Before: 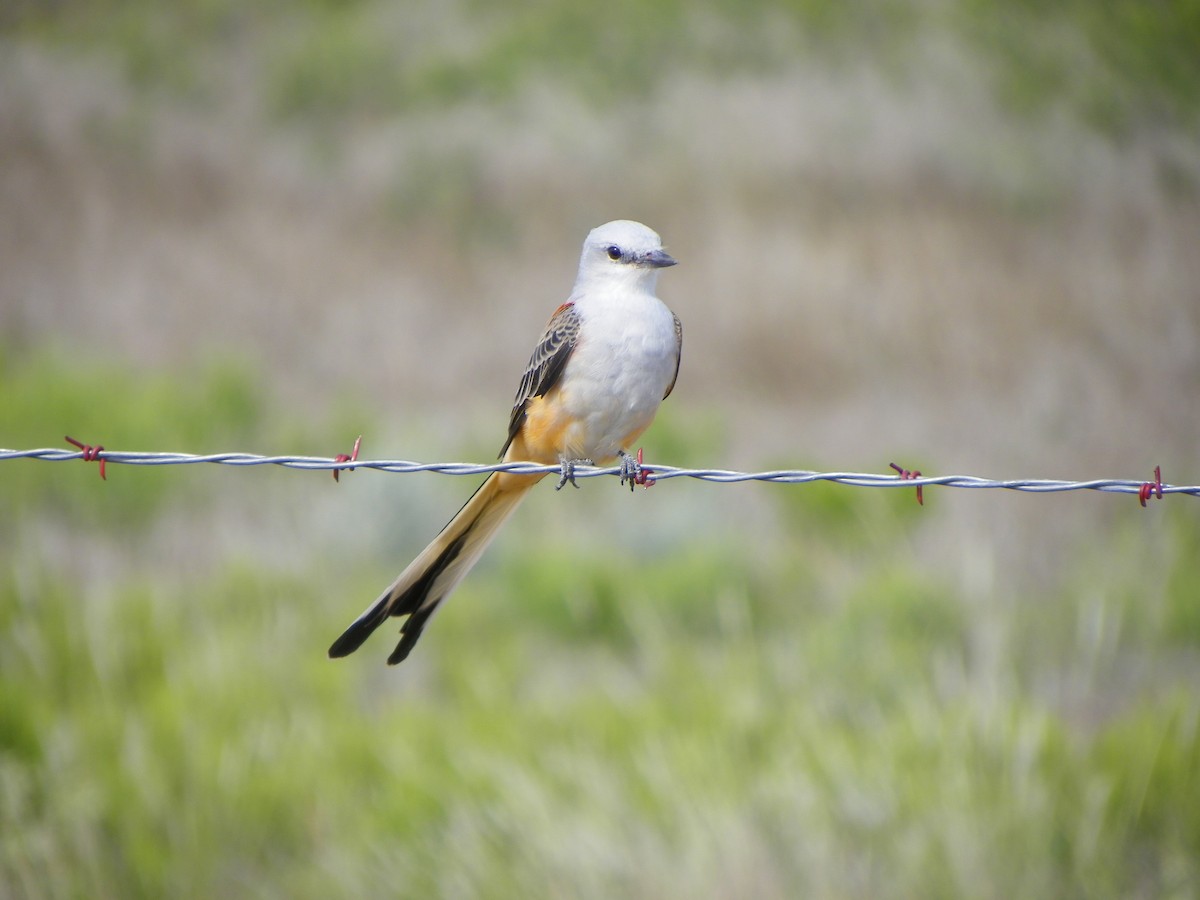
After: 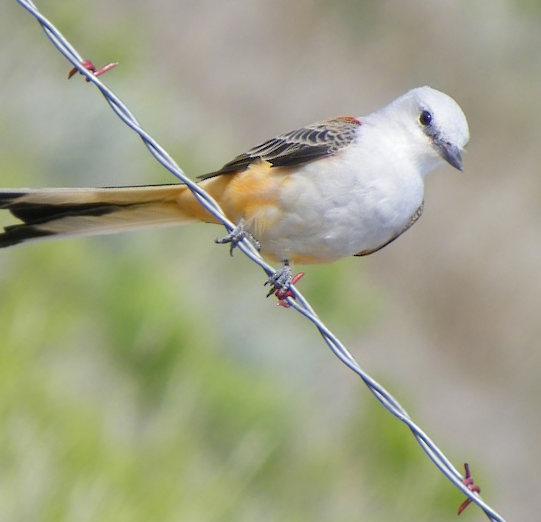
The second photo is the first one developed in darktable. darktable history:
crop and rotate: angle -45.95°, top 16.526%, right 0.956%, bottom 11.754%
